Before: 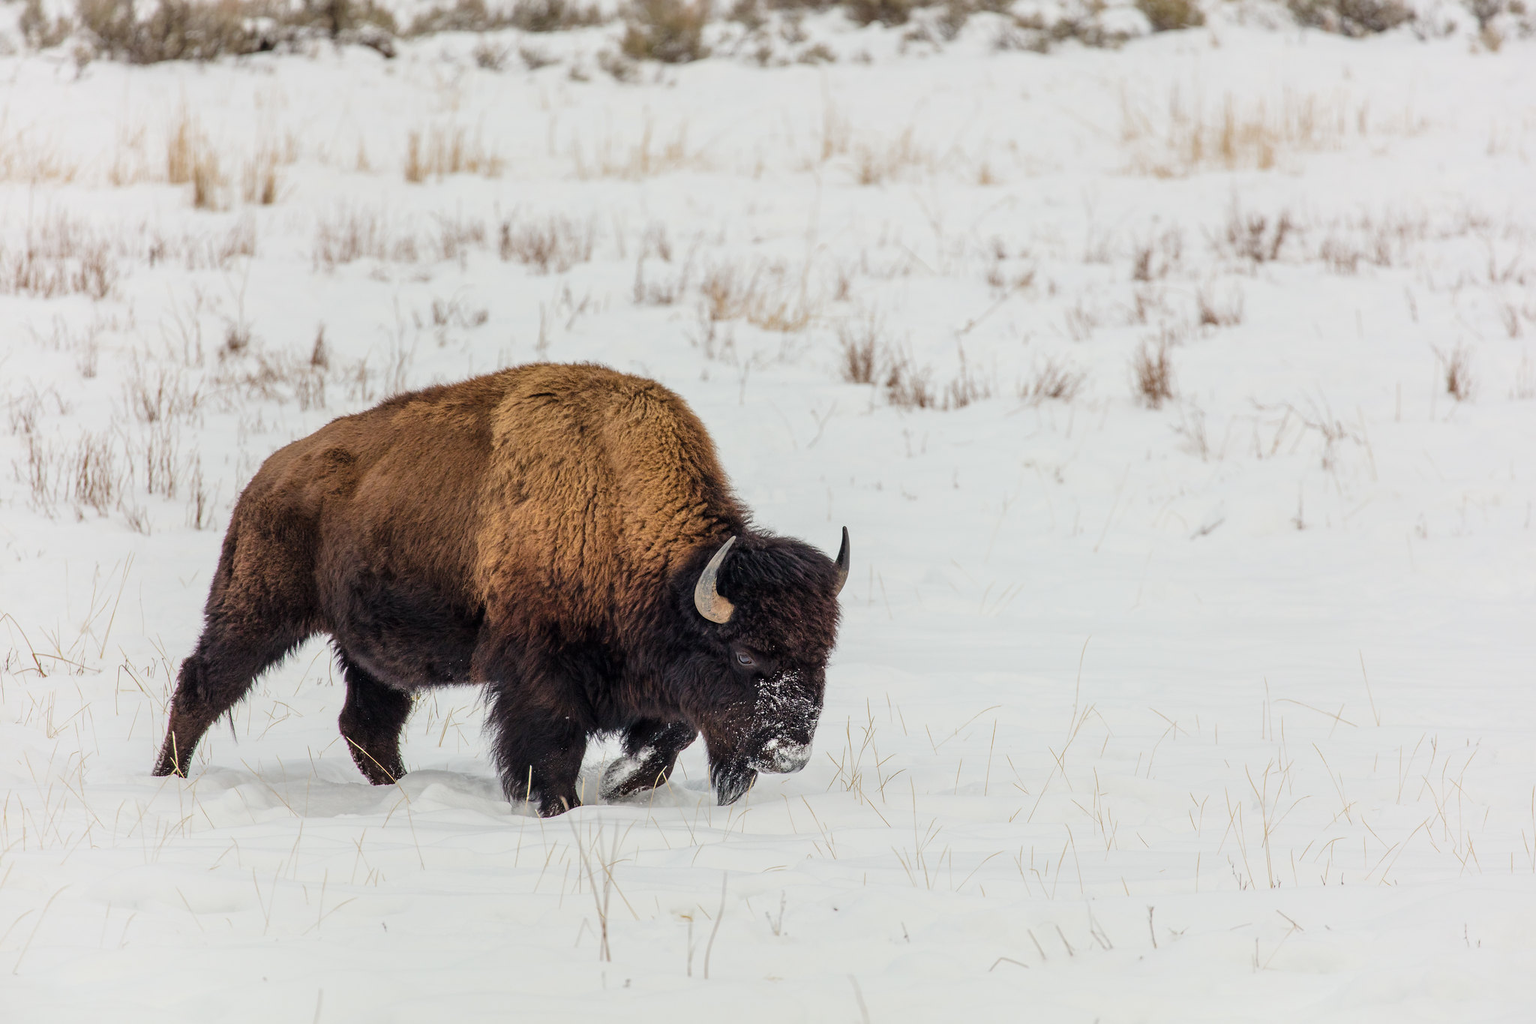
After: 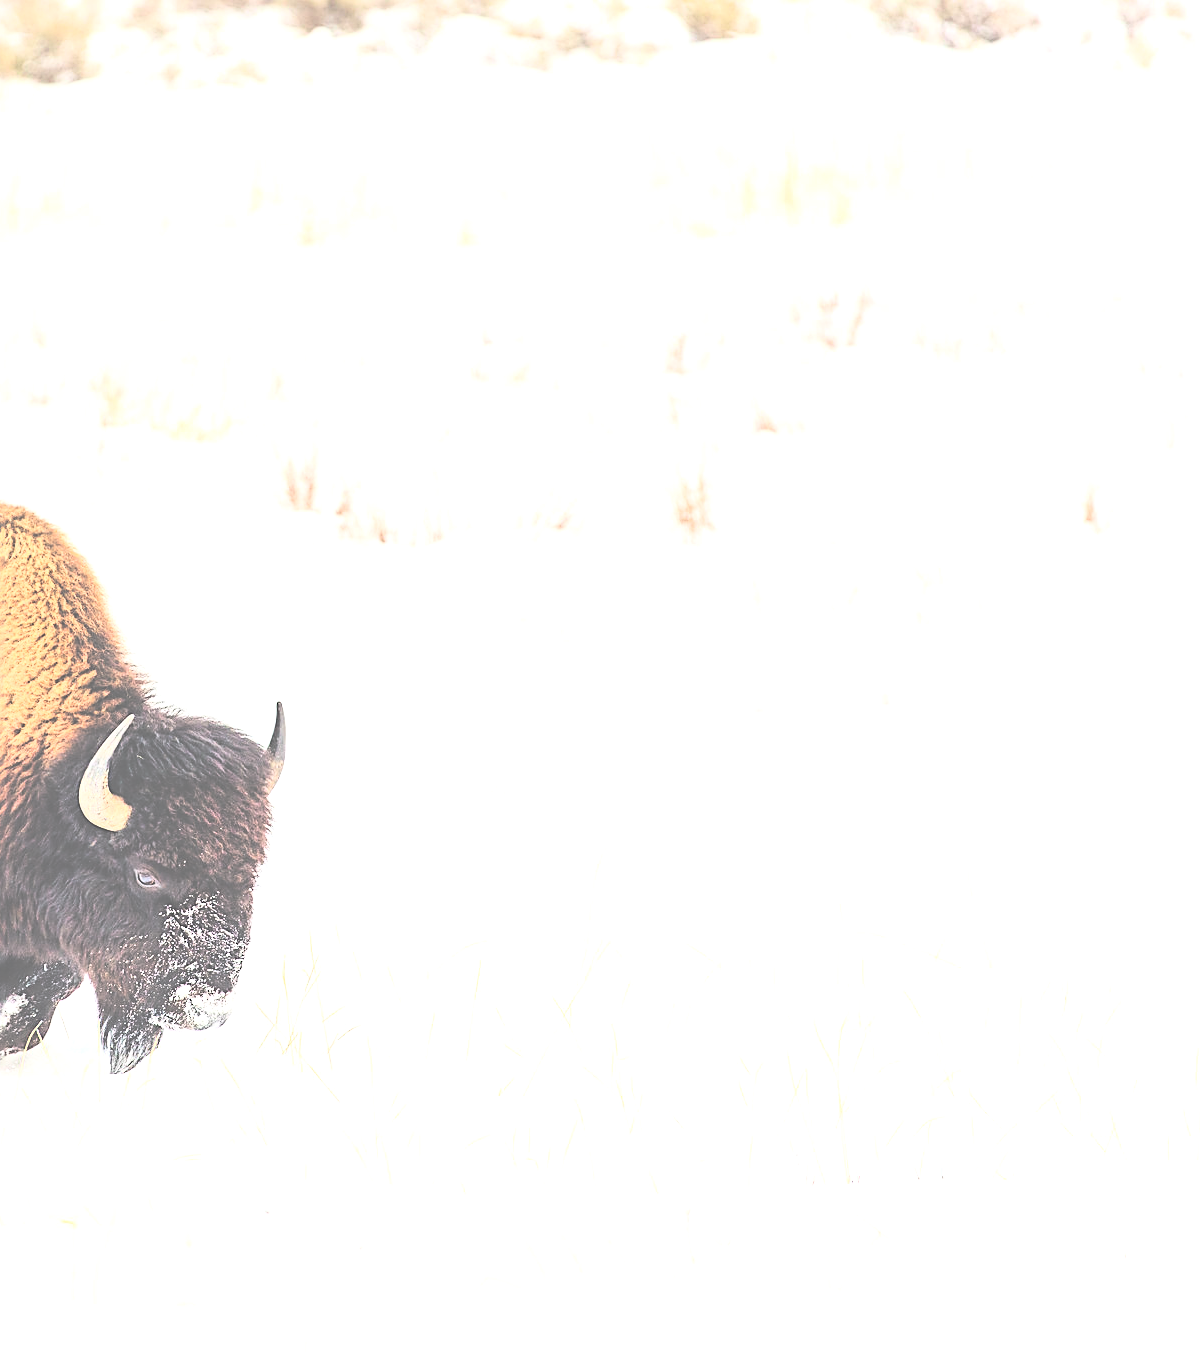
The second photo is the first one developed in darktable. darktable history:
crop: left 41.402%
exposure: black level correction -0.071, exposure 0.5 EV, compensate highlight preservation false
rgb curve: curves: ch0 [(0, 0) (0.21, 0.15) (0.24, 0.21) (0.5, 0.75) (0.75, 0.96) (0.89, 0.99) (1, 1)]; ch1 [(0, 0.02) (0.21, 0.13) (0.25, 0.2) (0.5, 0.67) (0.75, 0.9) (0.89, 0.97) (1, 1)]; ch2 [(0, 0.02) (0.21, 0.13) (0.25, 0.2) (0.5, 0.67) (0.75, 0.9) (0.89, 0.97) (1, 1)], compensate middle gray true
sharpen: on, module defaults
rgb levels: levels [[0.029, 0.461, 0.922], [0, 0.5, 1], [0, 0.5, 1]]
color balance rgb: perceptual saturation grading › global saturation 20%, perceptual saturation grading › highlights -25%, perceptual saturation grading › shadows 50%
